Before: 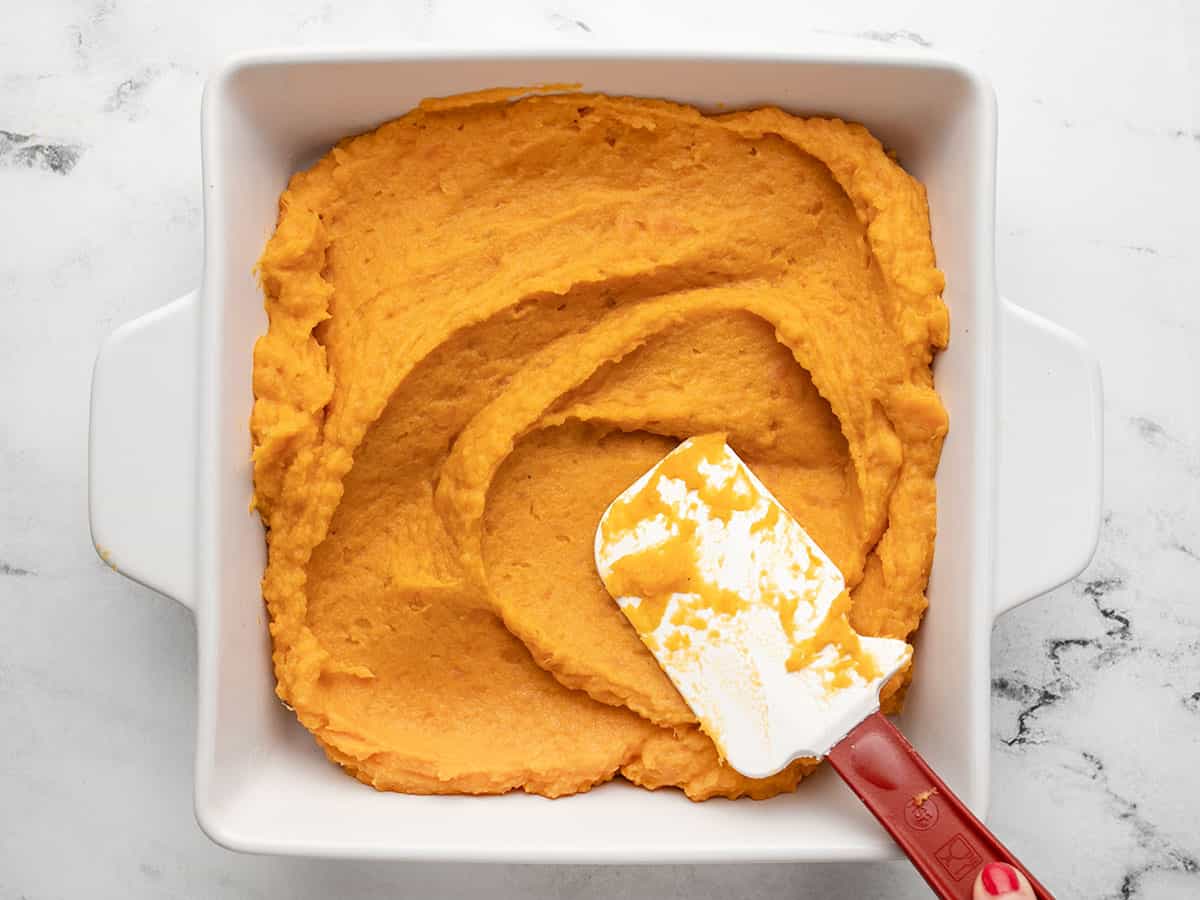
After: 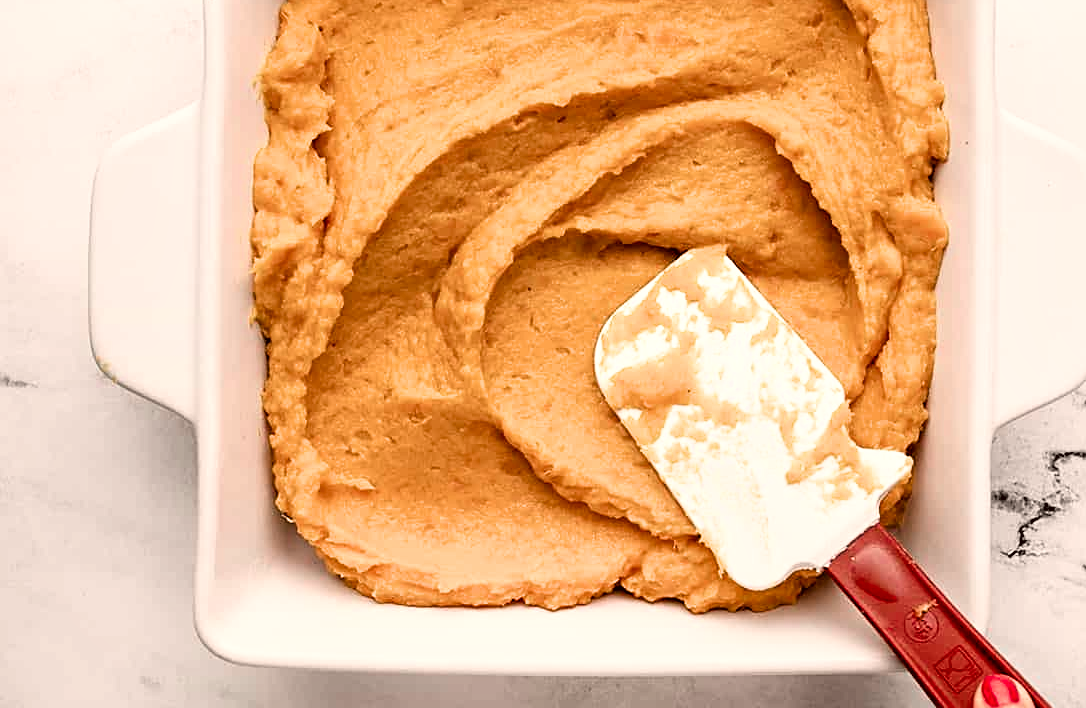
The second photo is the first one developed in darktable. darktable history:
filmic rgb: black relative exposure -3.64 EV, white relative exposure 2.44 EV, hardness 3.29
sharpen: radius 2.529, amount 0.323
exposure: black level correction 0.009, compensate highlight preservation false
white balance: emerald 1
crop: top 20.916%, right 9.437%, bottom 0.316%
local contrast: mode bilateral grid, contrast 20, coarseness 50, detail 120%, midtone range 0.2
color zones: curves: ch1 [(0, 0.638) (0.193, 0.442) (0.286, 0.15) (0.429, 0.14) (0.571, 0.142) (0.714, 0.154) (0.857, 0.175) (1, 0.638)]
color correction: highlights a* 6.27, highlights b* 8.19, shadows a* 5.94, shadows b* 7.23, saturation 0.9
